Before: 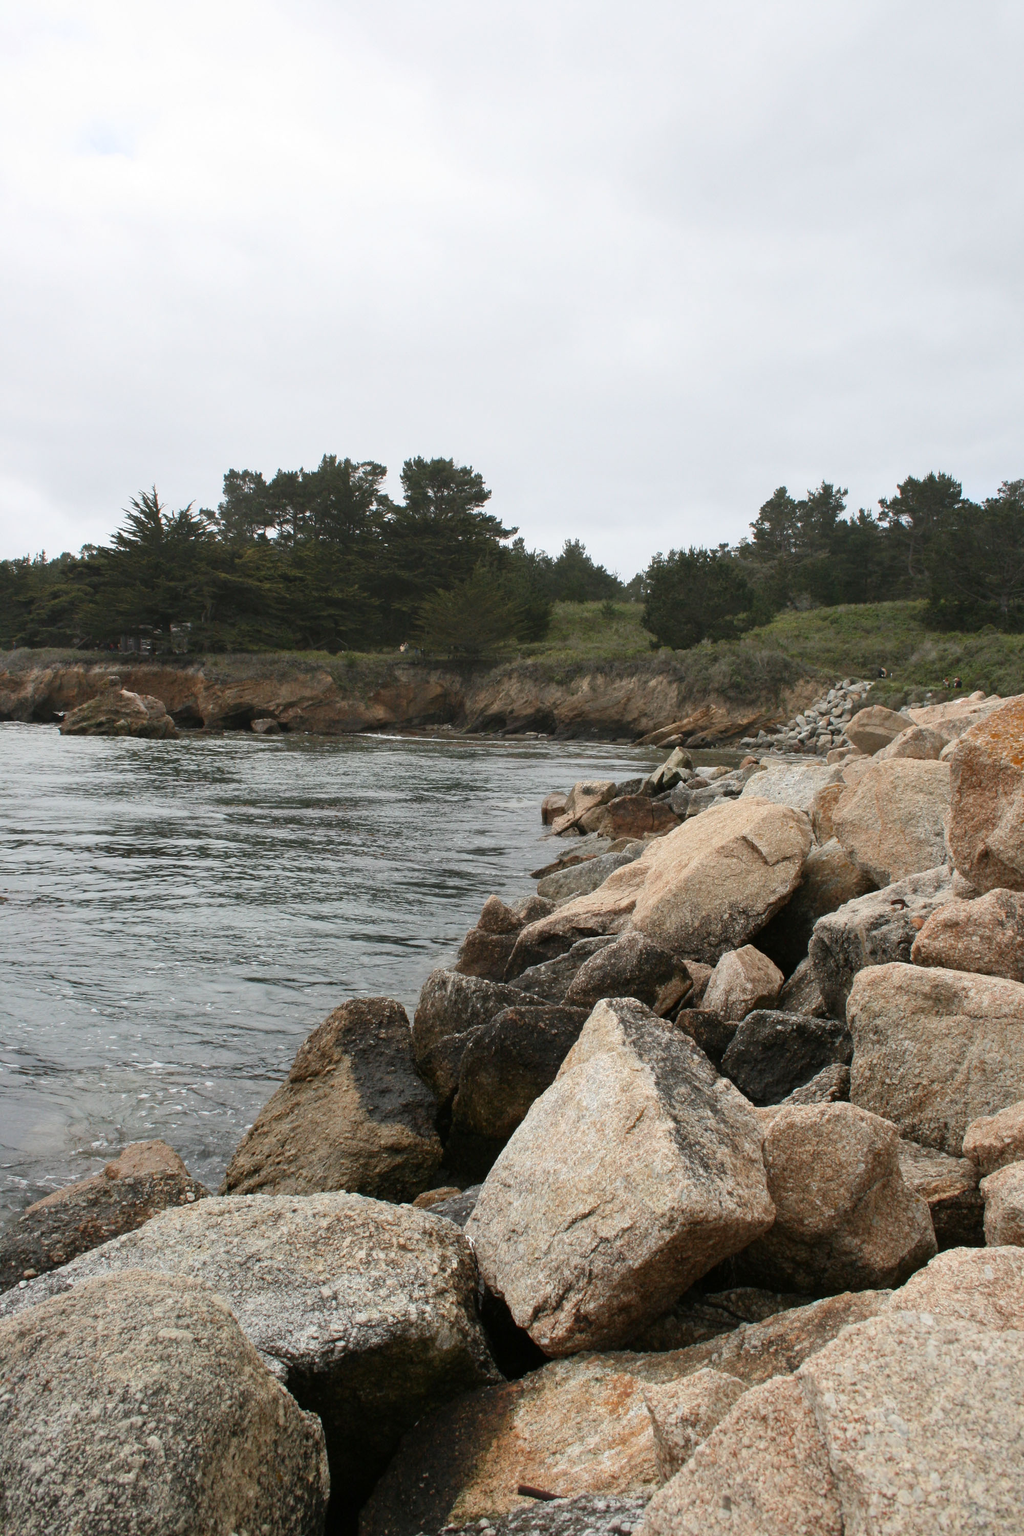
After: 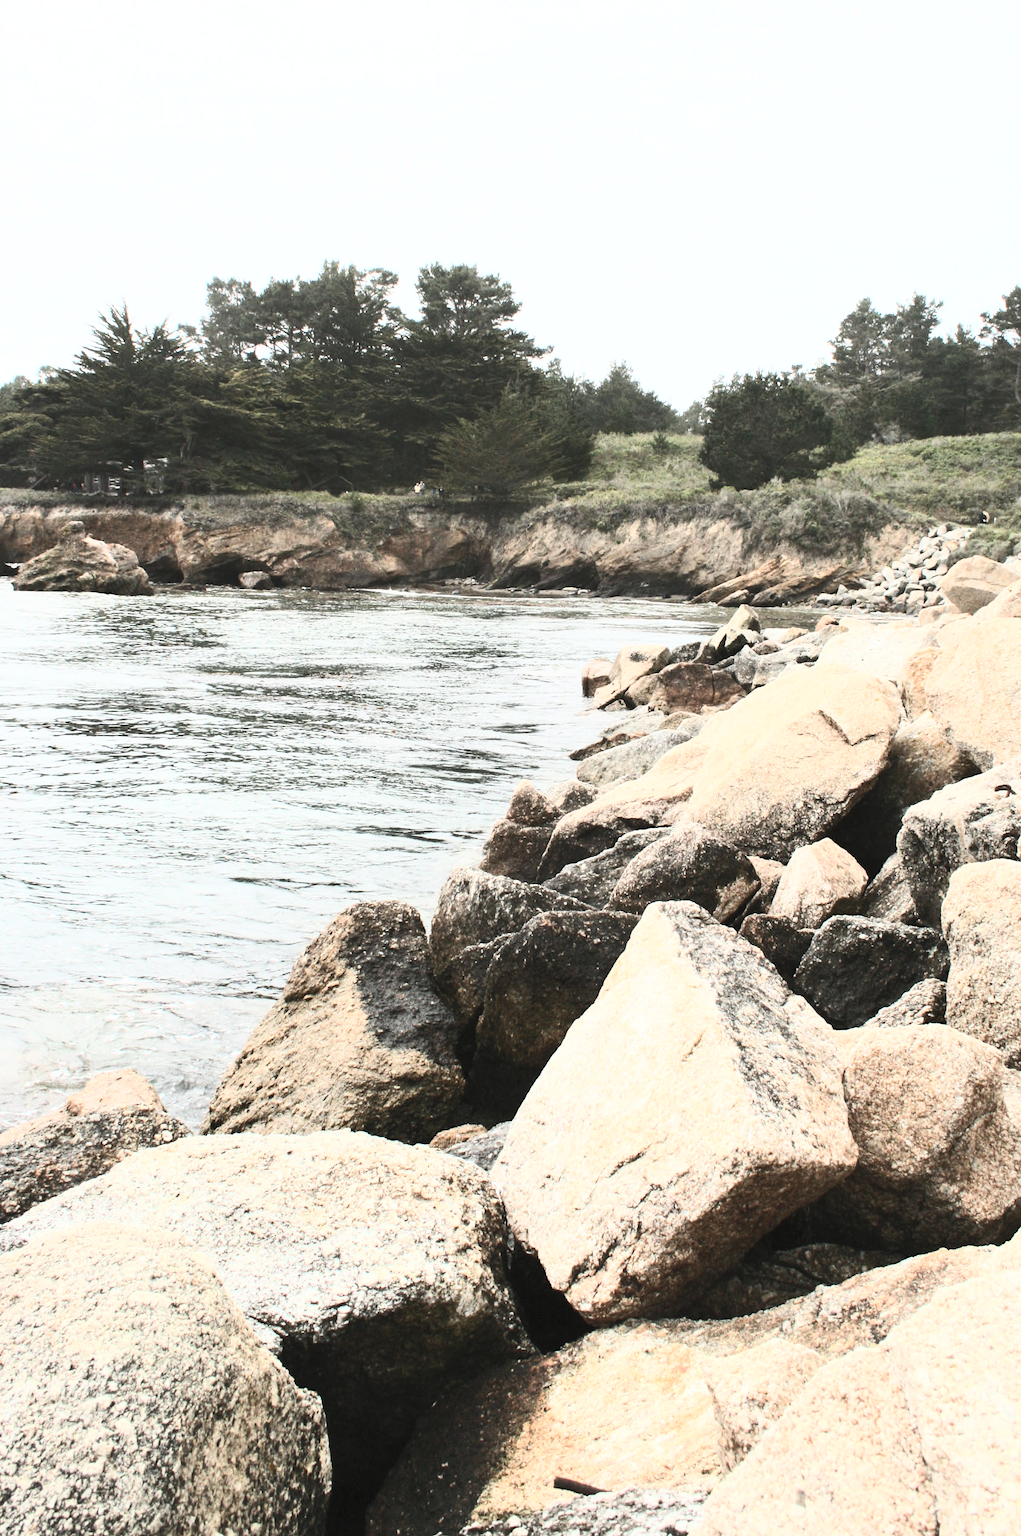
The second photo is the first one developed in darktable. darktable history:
base curve: curves: ch0 [(0, 0) (0.028, 0.03) (0.121, 0.232) (0.46, 0.748) (0.859, 0.968) (1, 1)]
contrast brightness saturation: contrast 0.448, brightness 0.556, saturation -0.205
crop and rotate: left 4.821%, top 15.311%, right 10.689%
